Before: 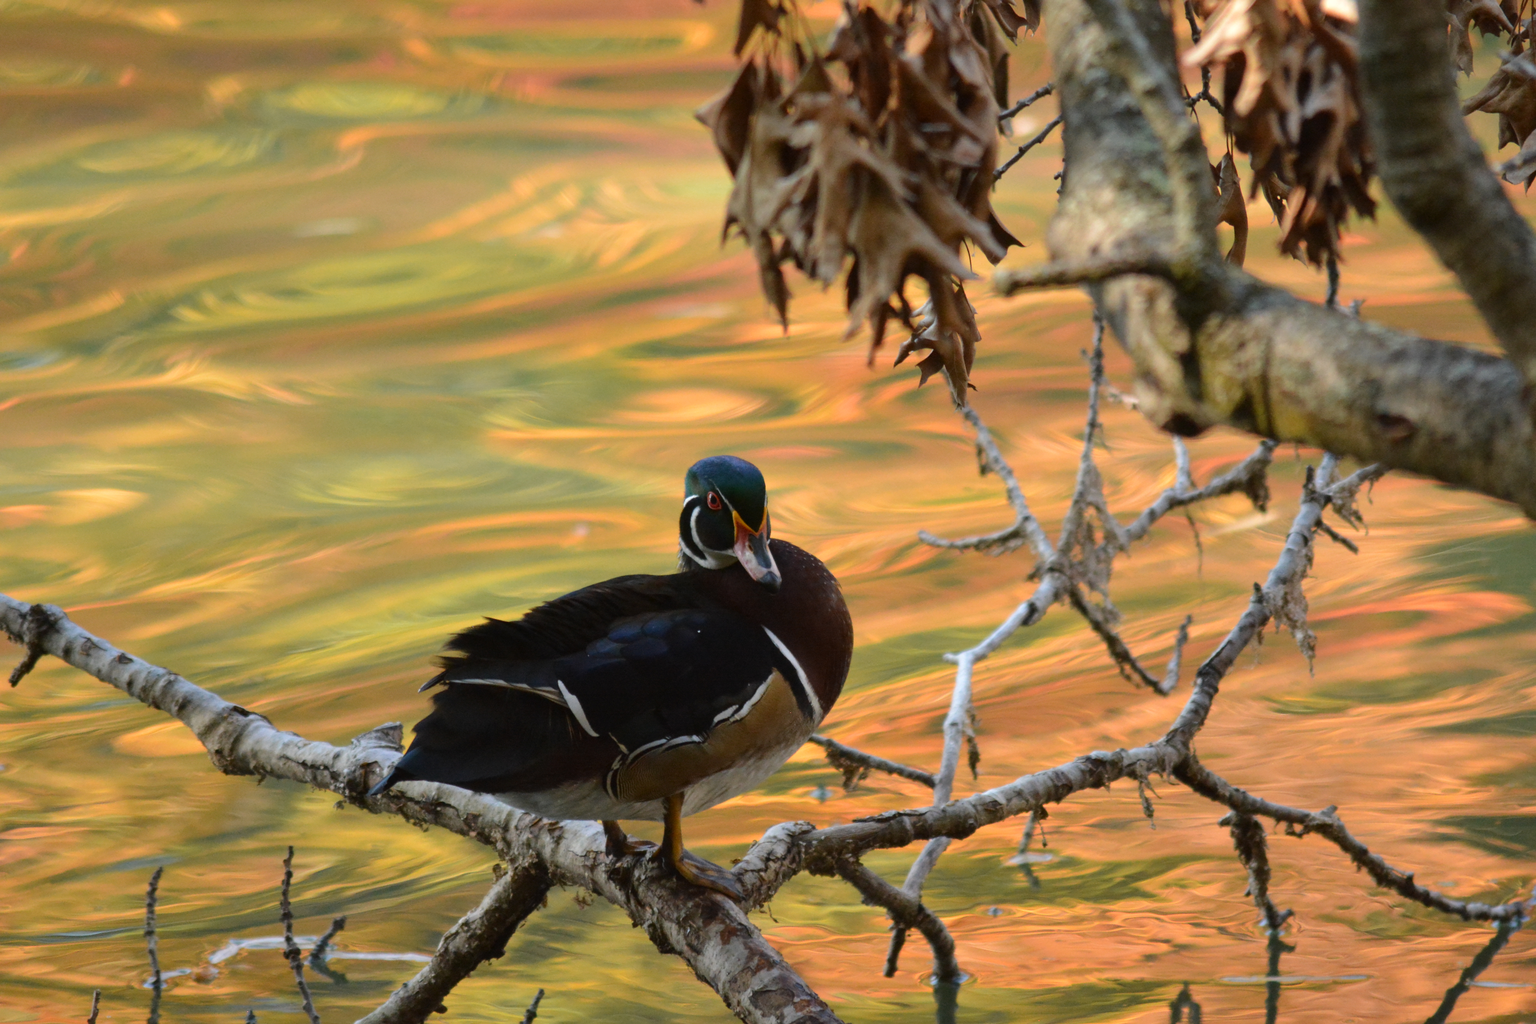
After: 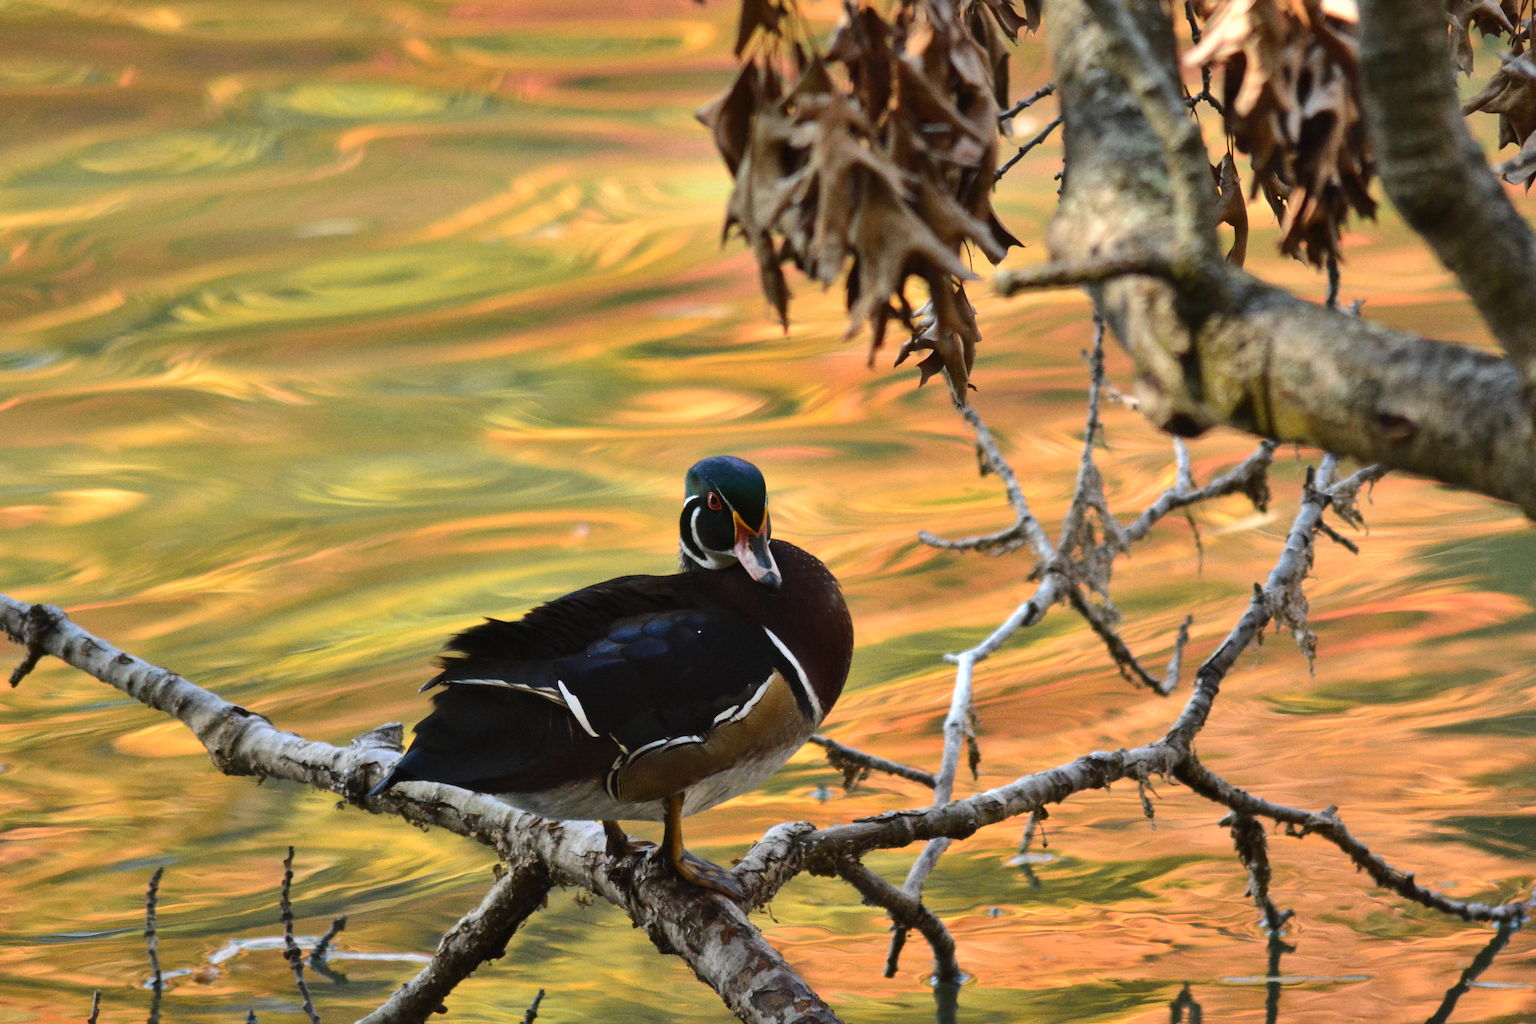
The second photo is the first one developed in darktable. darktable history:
fill light: on, module defaults
shadows and highlights: radius 133.83, soften with gaussian
tone equalizer: -8 EV -0.417 EV, -7 EV -0.389 EV, -6 EV -0.333 EV, -5 EV -0.222 EV, -3 EV 0.222 EV, -2 EV 0.333 EV, -1 EV 0.389 EV, +0 EV 0.417 EV, edges refinement/feathering 500, mask exposure compensation -1.57 EV, preserve details no
grain: coarseness 0.09 ISO
